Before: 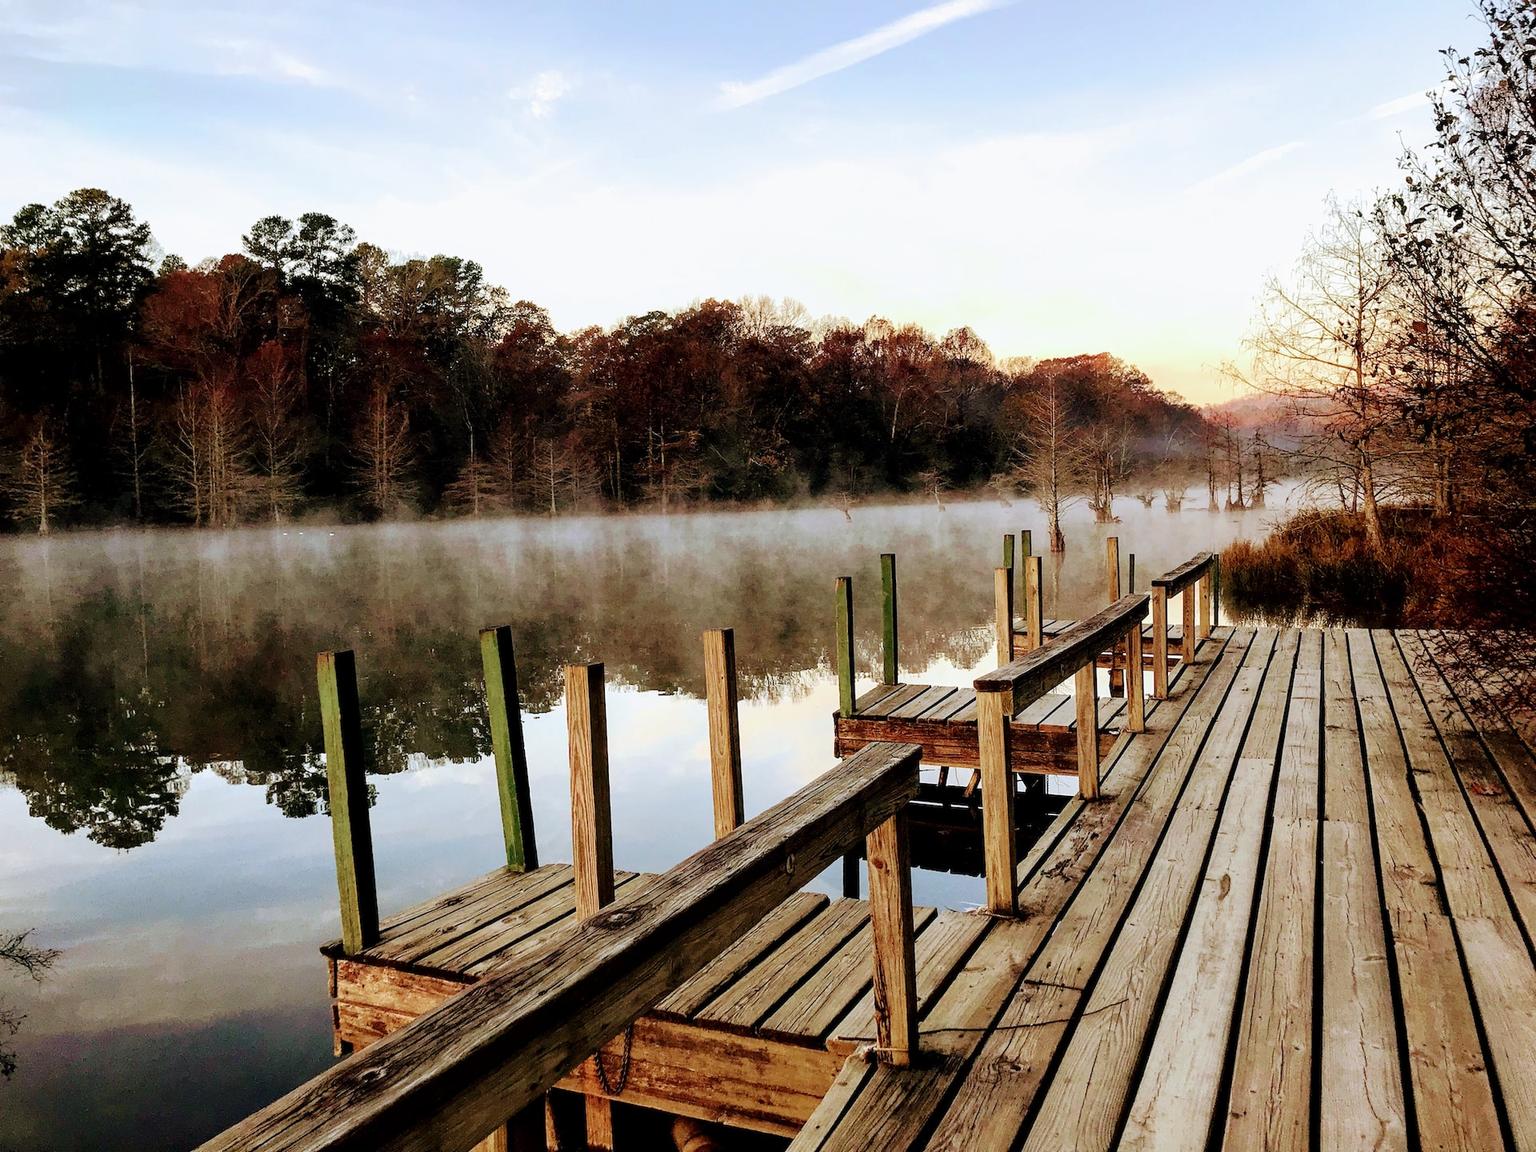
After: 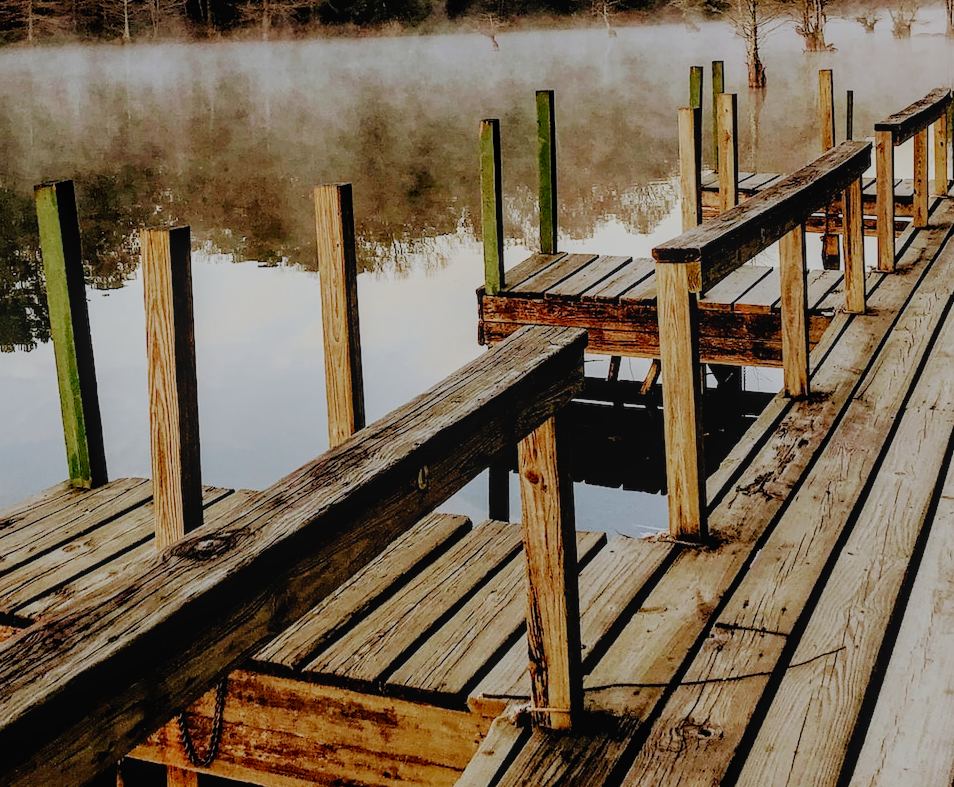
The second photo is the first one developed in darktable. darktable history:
exposure: compensate highlight preservation false
crop: left 29.433%, top 41.863%, right 20.868%, bottom 3.478%
filmic rgb: black relative exposure -6.9 EV, white relative exposure 5.92 EV, hardness 2.71, add noise in highlights 0, preserve chrominance no, color science v3 (2019), use custom middle-gray values true, iterations of high-quality reconstruction 0, contrast in highlights soft
local contrast: detail 109%
